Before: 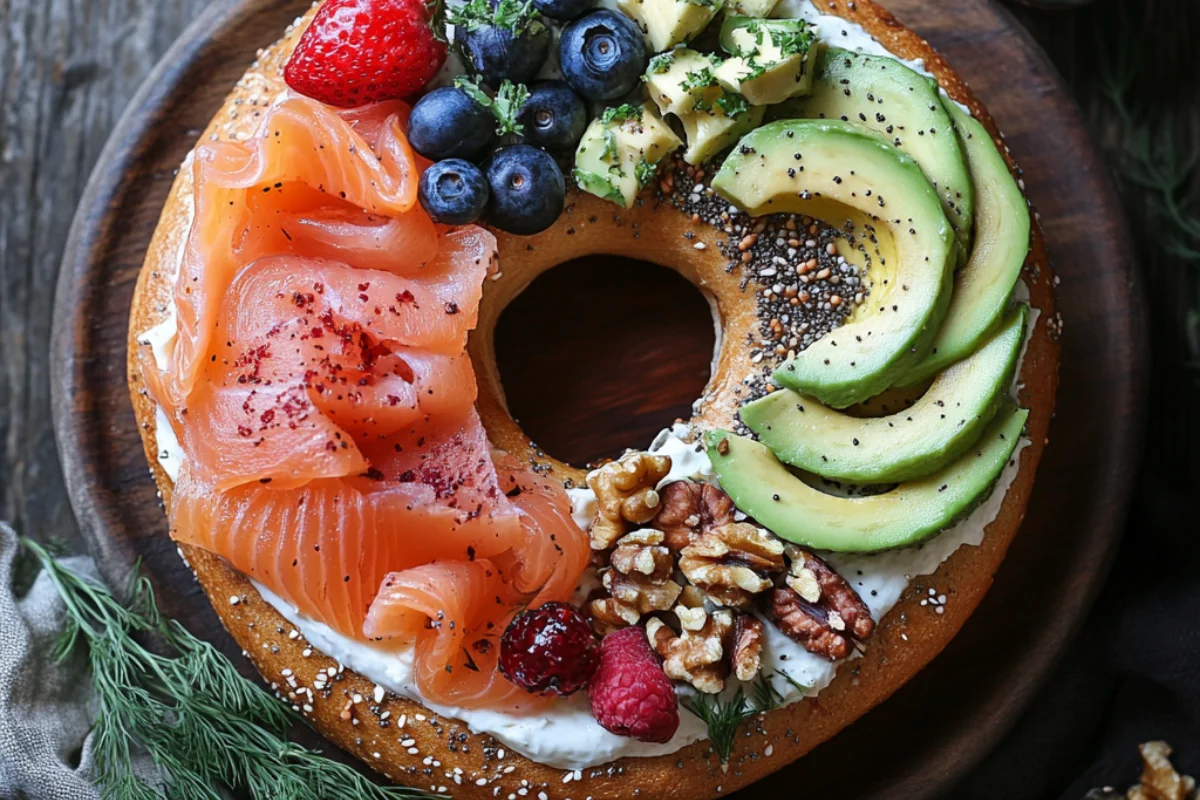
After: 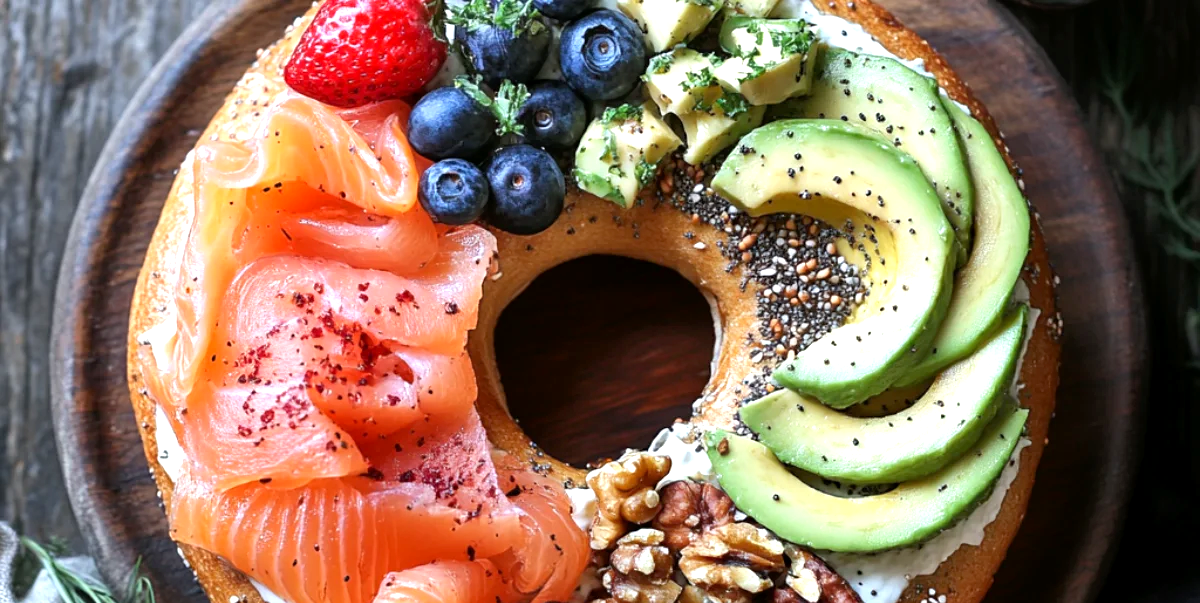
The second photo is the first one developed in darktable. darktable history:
crop: bottom 24.504%
exposure: black level correction 0.001, exposure 0.675 EV, compensate exposure bias true, compensate highlight preservation false
tone equalizer: -8 EV -0.558 EV, edges refinement/feathering 500, mask exposure compensation -1.57 EV, preserve details no
